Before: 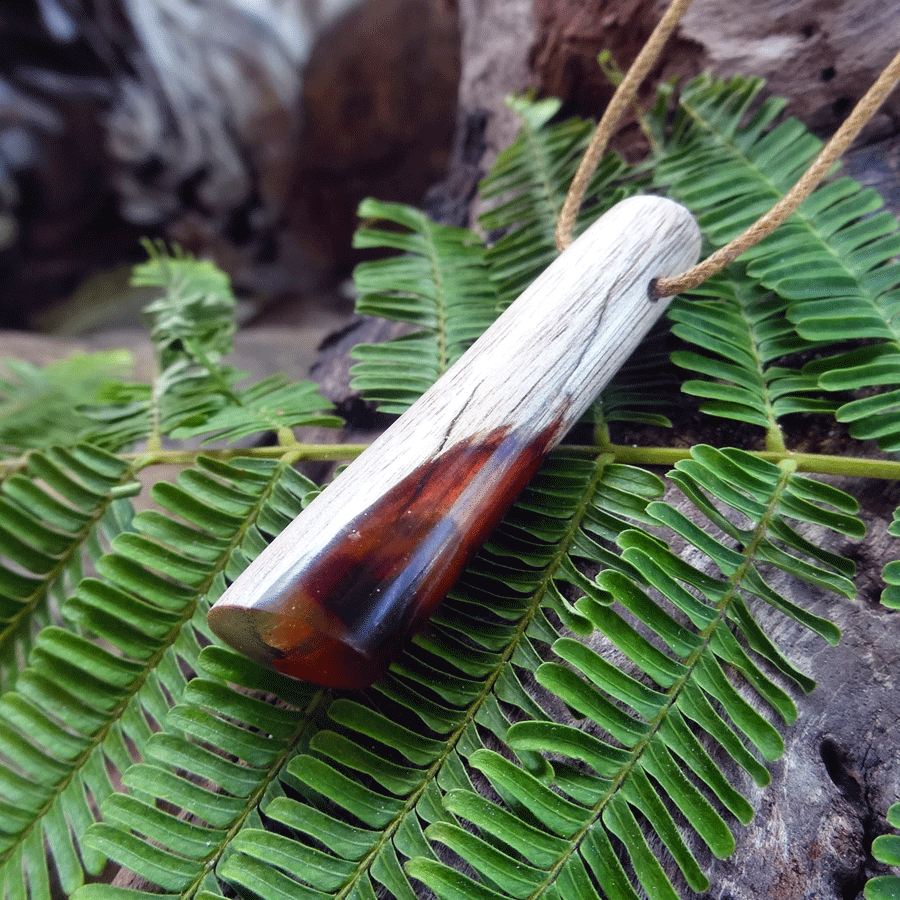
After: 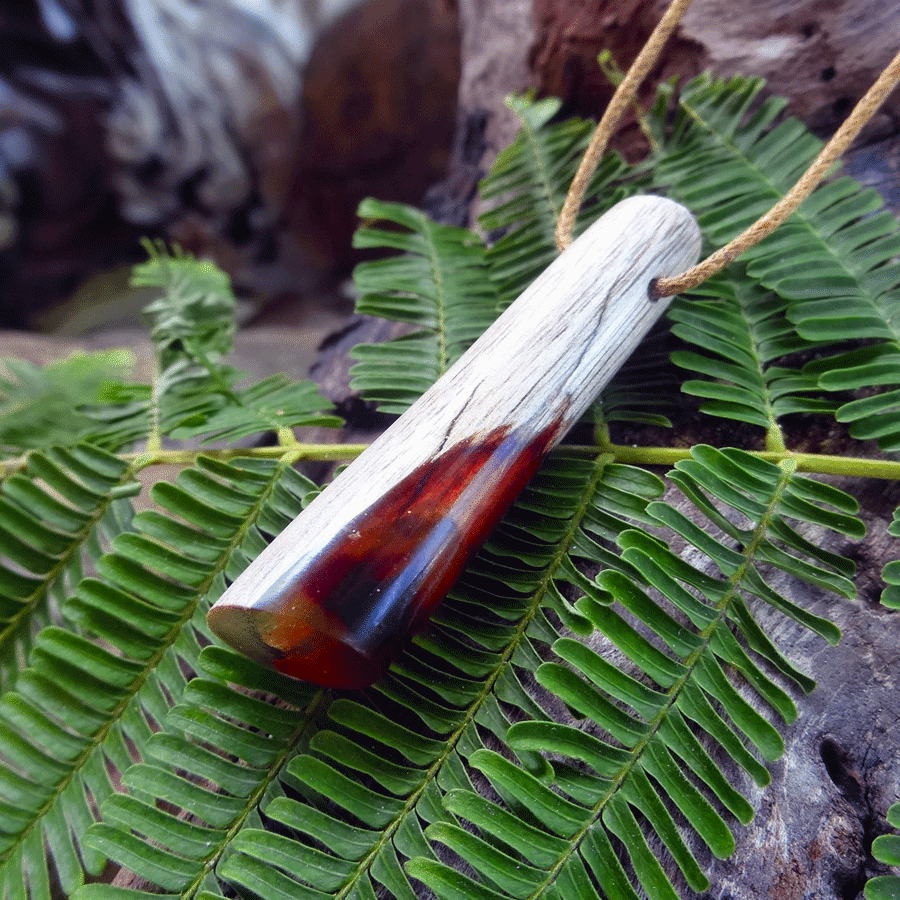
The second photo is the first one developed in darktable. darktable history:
exposure: exposure -0.05 EV
color zones: curves: ch0 [(0.004, 0.305) (0.261, 0.623) (0.389, 0.399) (0.708, 0.571) (0.947, 0.34)]; ch1 [(0.025, 0.645) (0.229, 0.584) (0.326, 0.551) (0.484, 0.262) (0.757, 0.643)]
